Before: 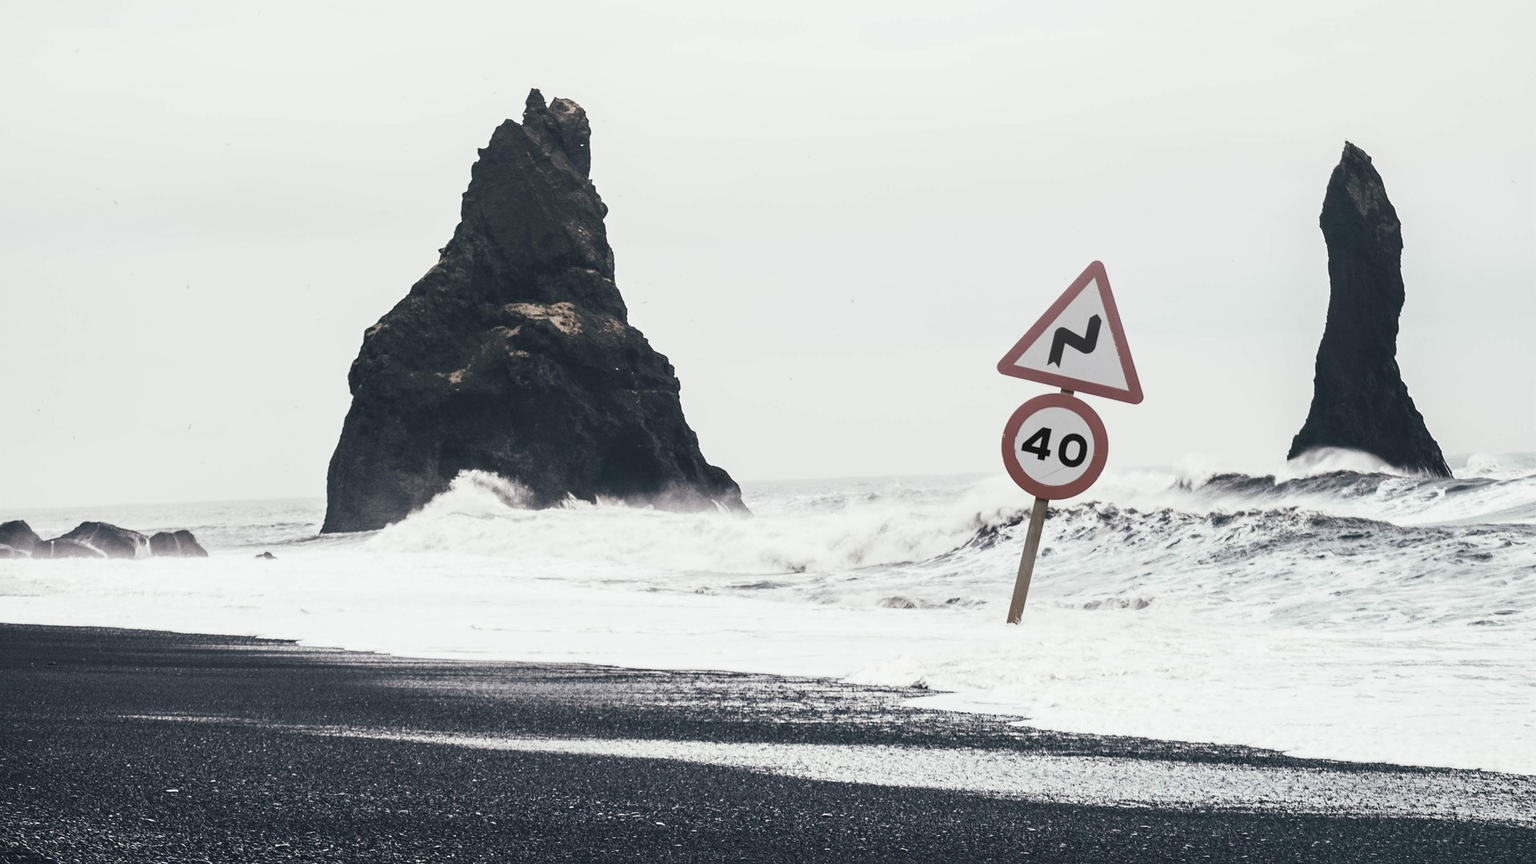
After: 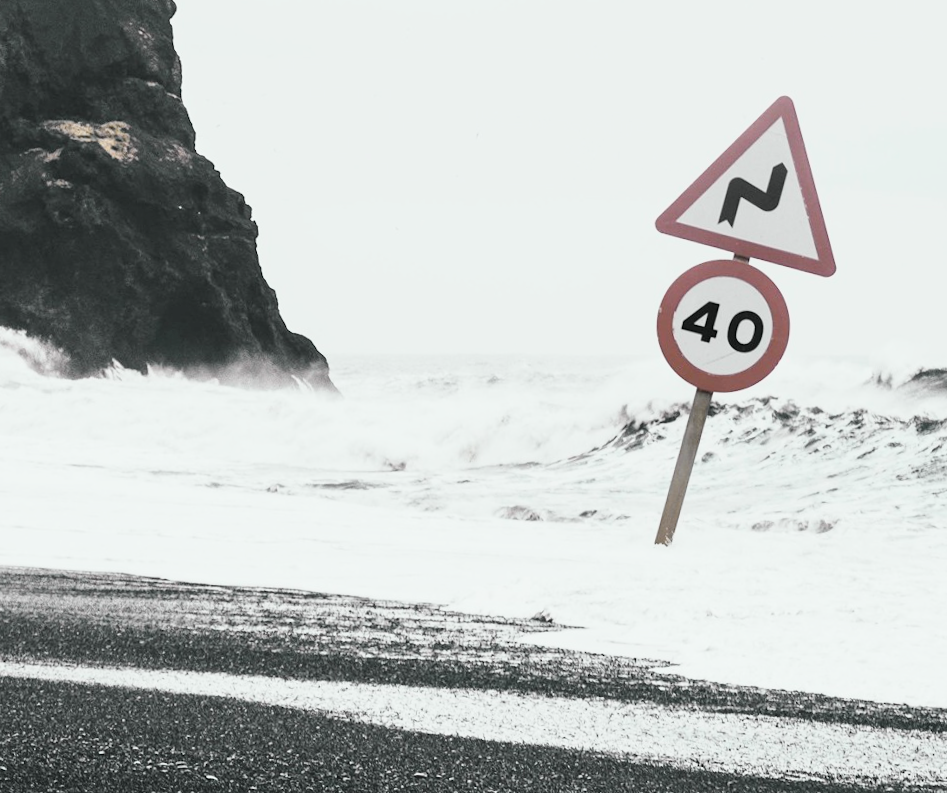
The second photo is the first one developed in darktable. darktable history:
tone curve: curves: ch0 [(0, 0.012) (0.093, 0.11) (0.345, 0.425) (0.457, 0.562) (0.628, 0.738) (0.839, 0.909) (0.998, 0.978)]; ch1 [(0, 0) (0.437, 0.408) (0.472, 0.47) (0.502, 0.497) (0.527, 0.523) (0.568, 0.577) (0.62, 0.66) (0.669, 0.748) (0.859, 0.899) (1, 1)]; ch2 [(0, 0) (0.33, 0.301) (0.421, 0.443) (0.473, 0.498) (0.509, 0.502) (0.535, 0.545) (0.549, 0.576) (0.644, 0.703) (1, 1)], color space Lab, independent channels, preserve colors none
crop: left 31.379%, top 24.658%, right 20.326%, bottom 6.628%
rotate and perspective: rotation 2.27°, automatic cropping off
